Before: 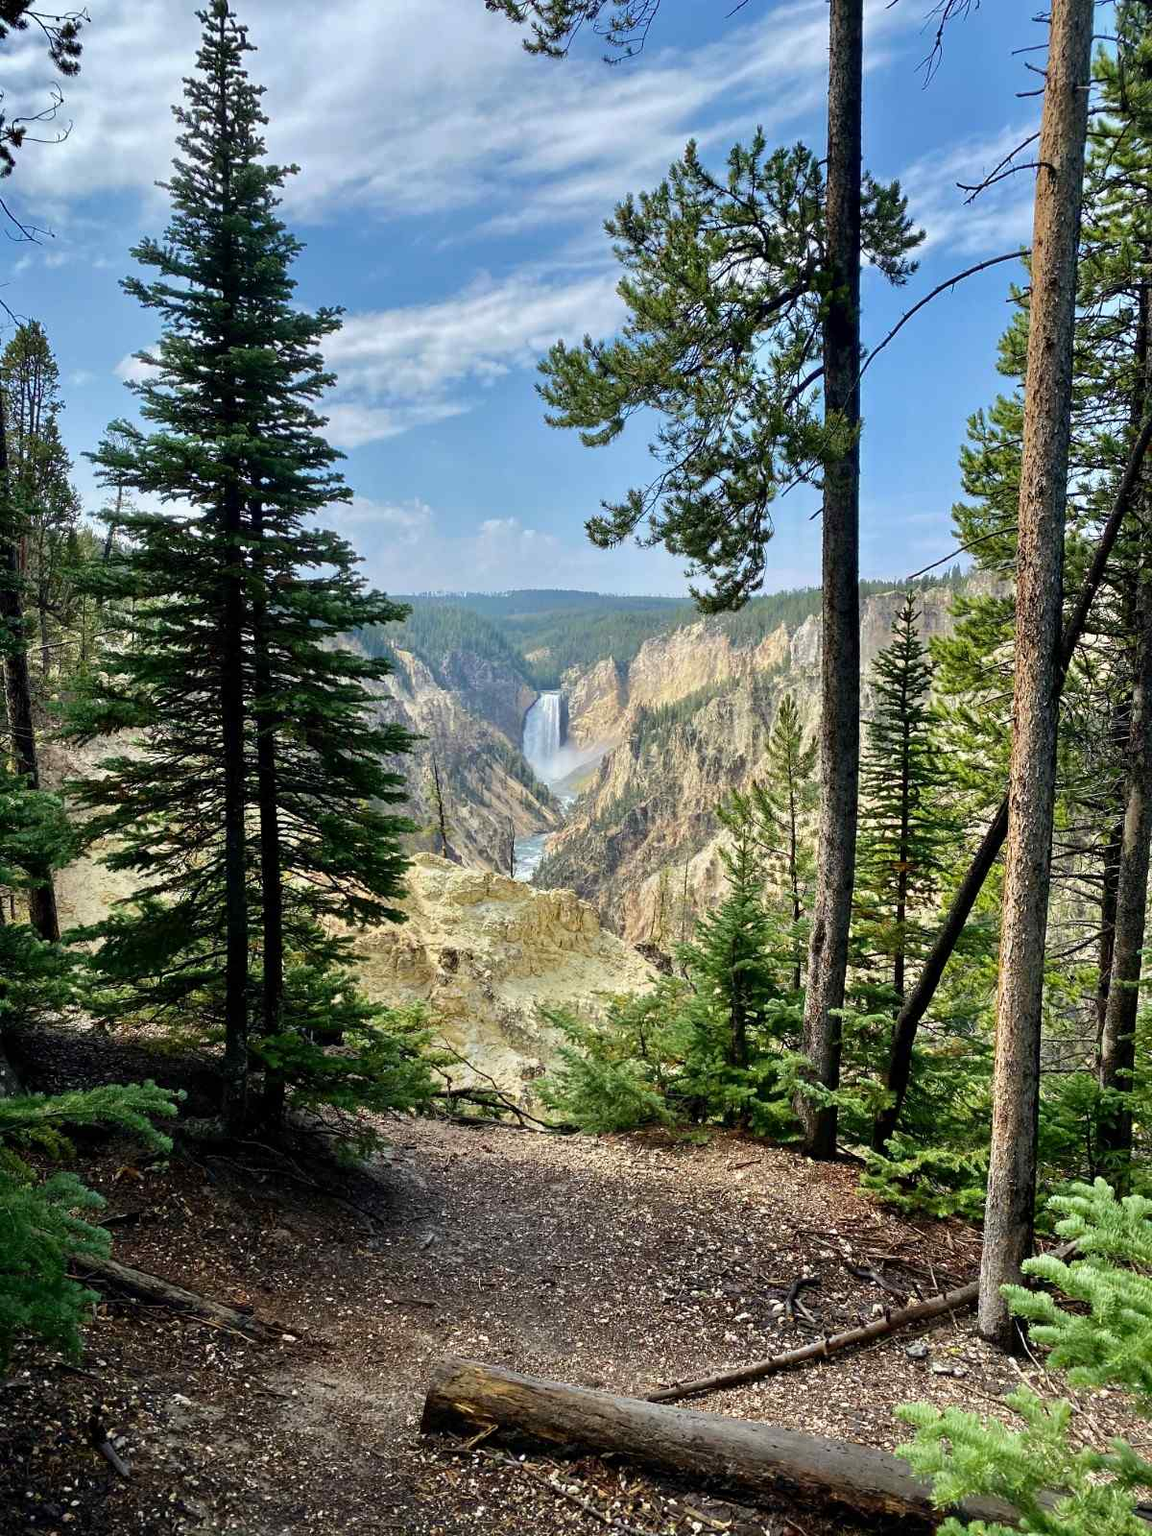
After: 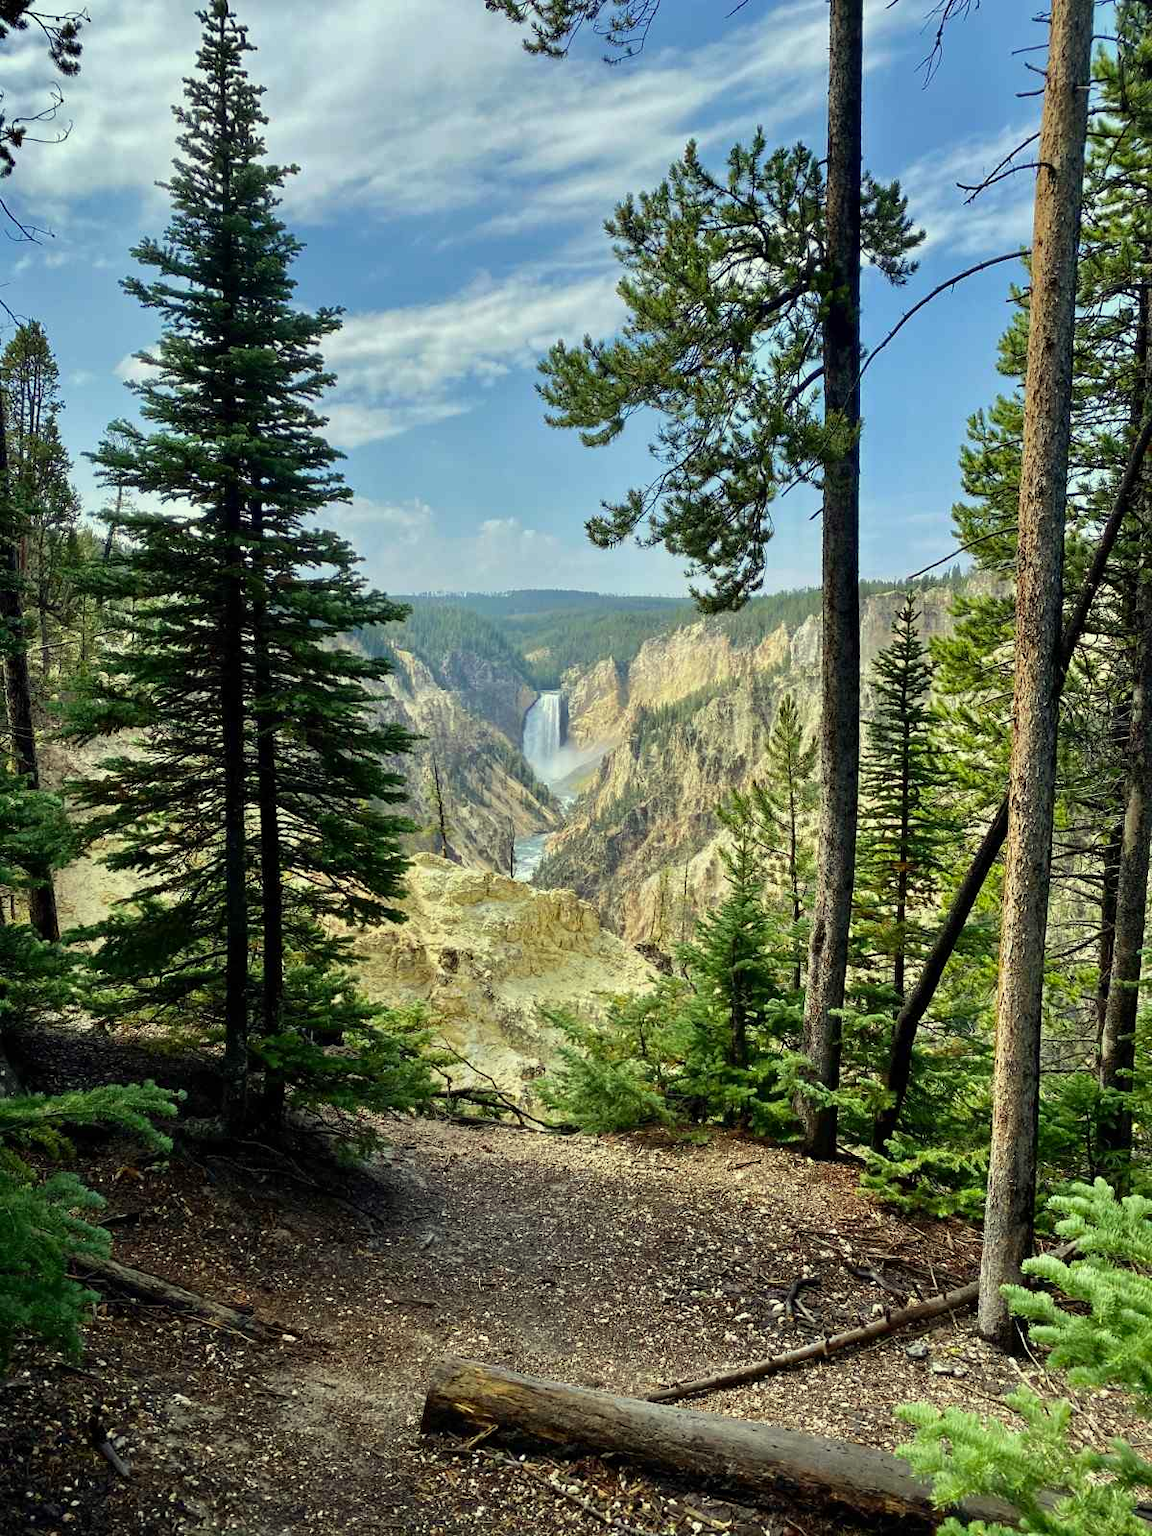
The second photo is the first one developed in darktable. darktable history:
color correction: highlights a* -5.69, highlights b* 10.71
